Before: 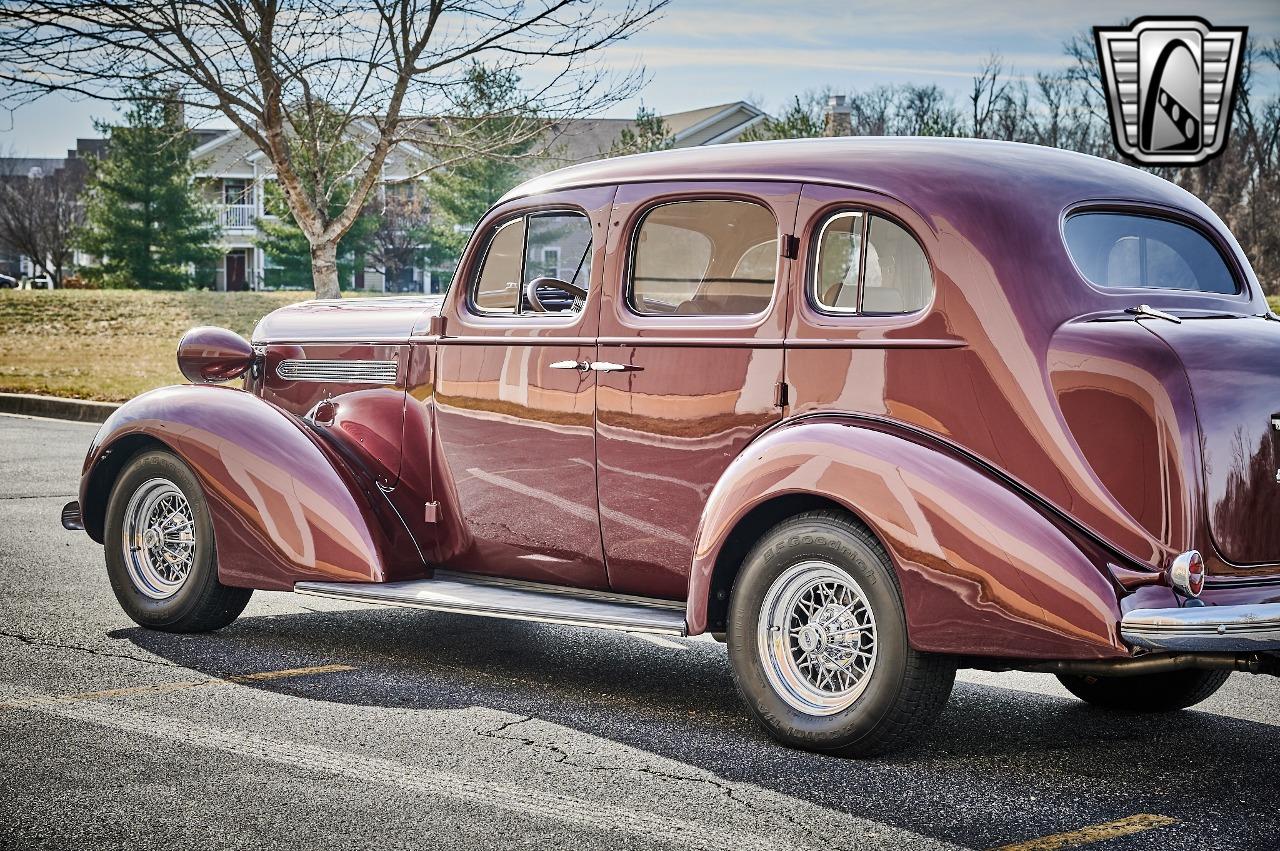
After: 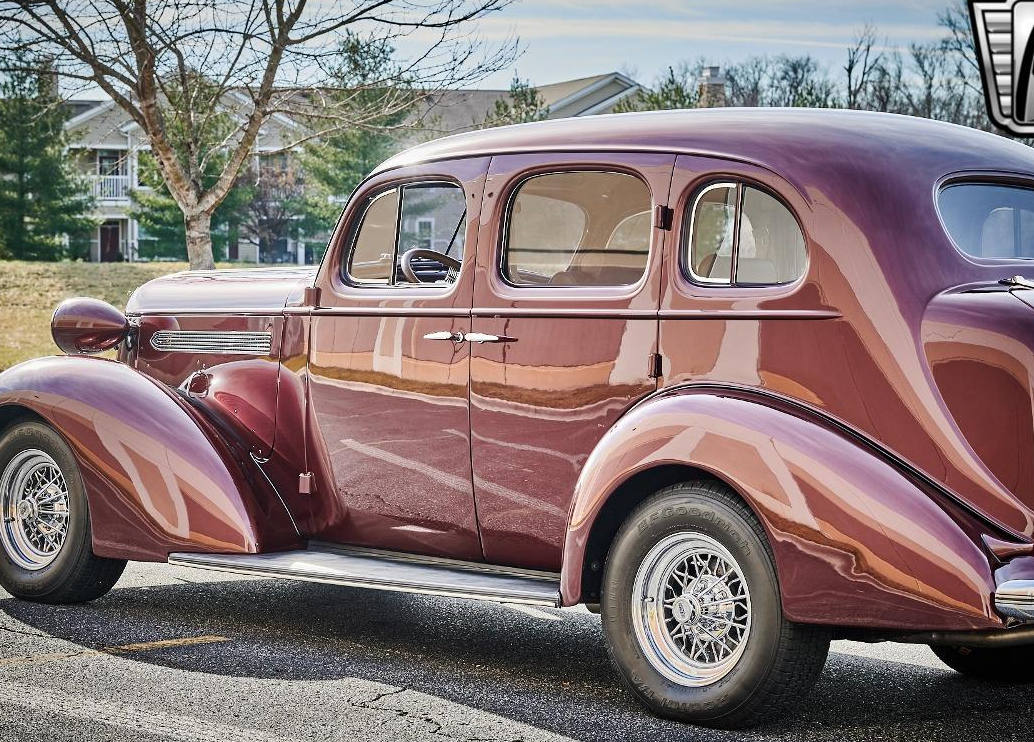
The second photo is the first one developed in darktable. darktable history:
crop: left 9.915%, top 3.486%, right 9.27%, bottom 9.242%
